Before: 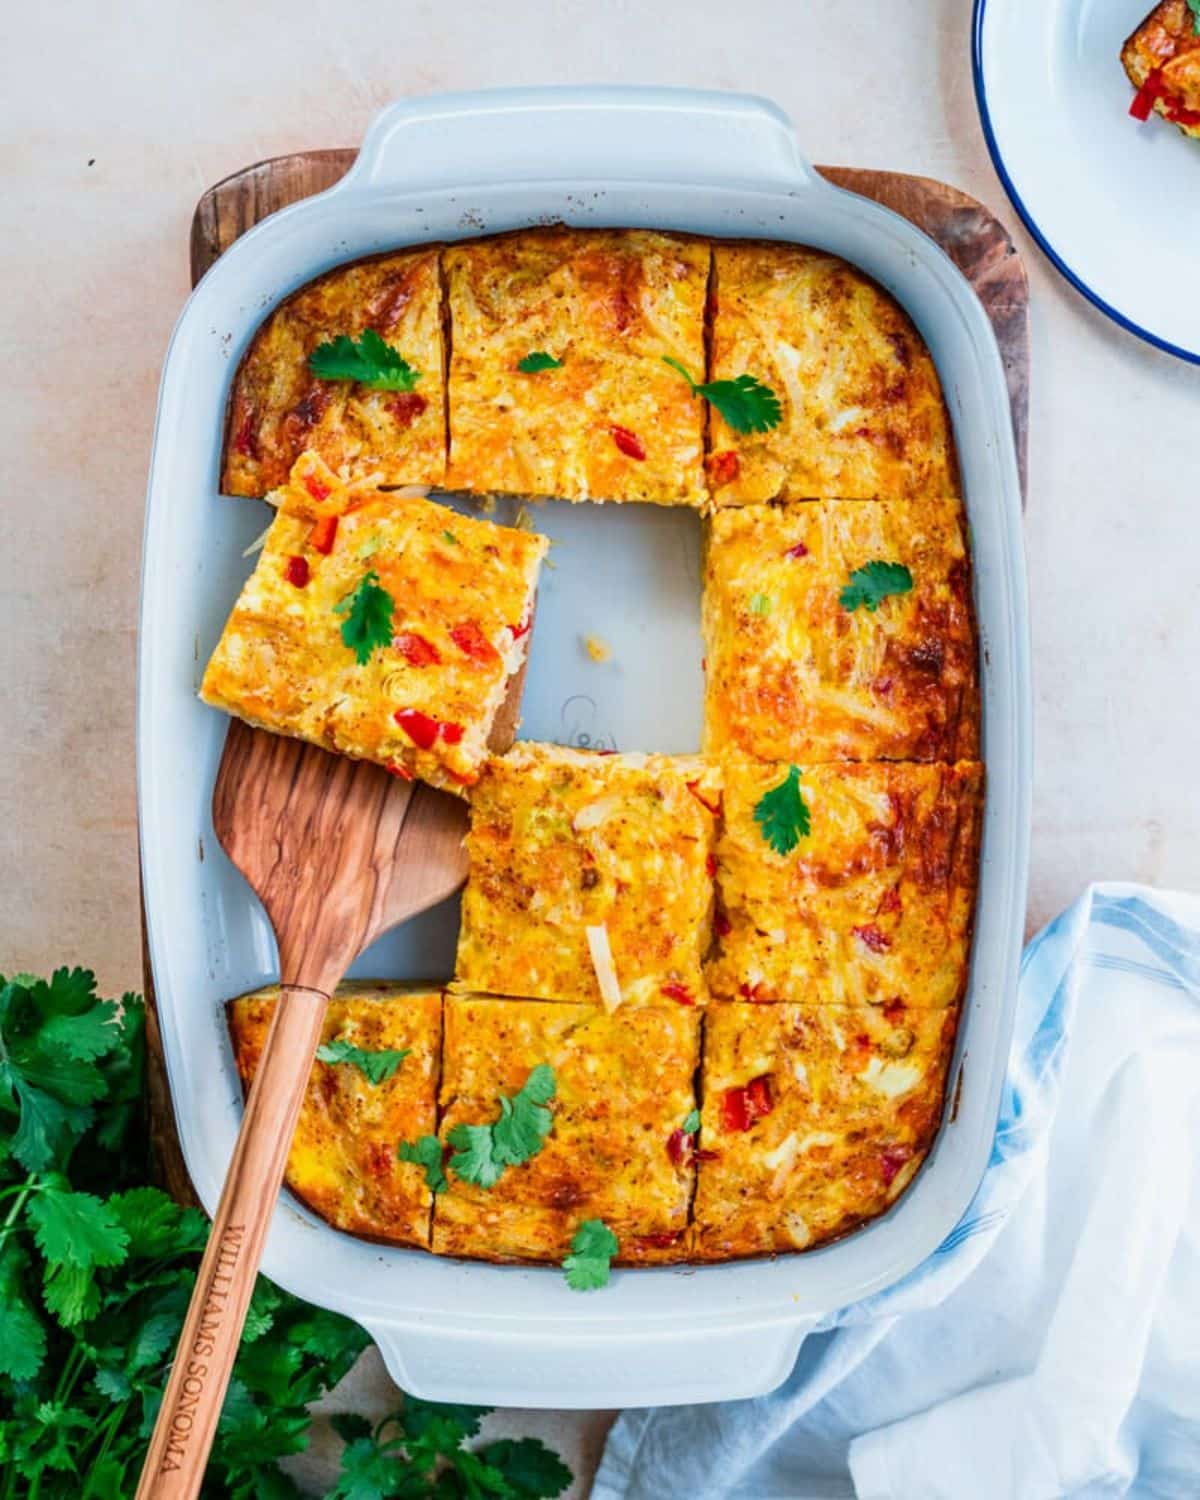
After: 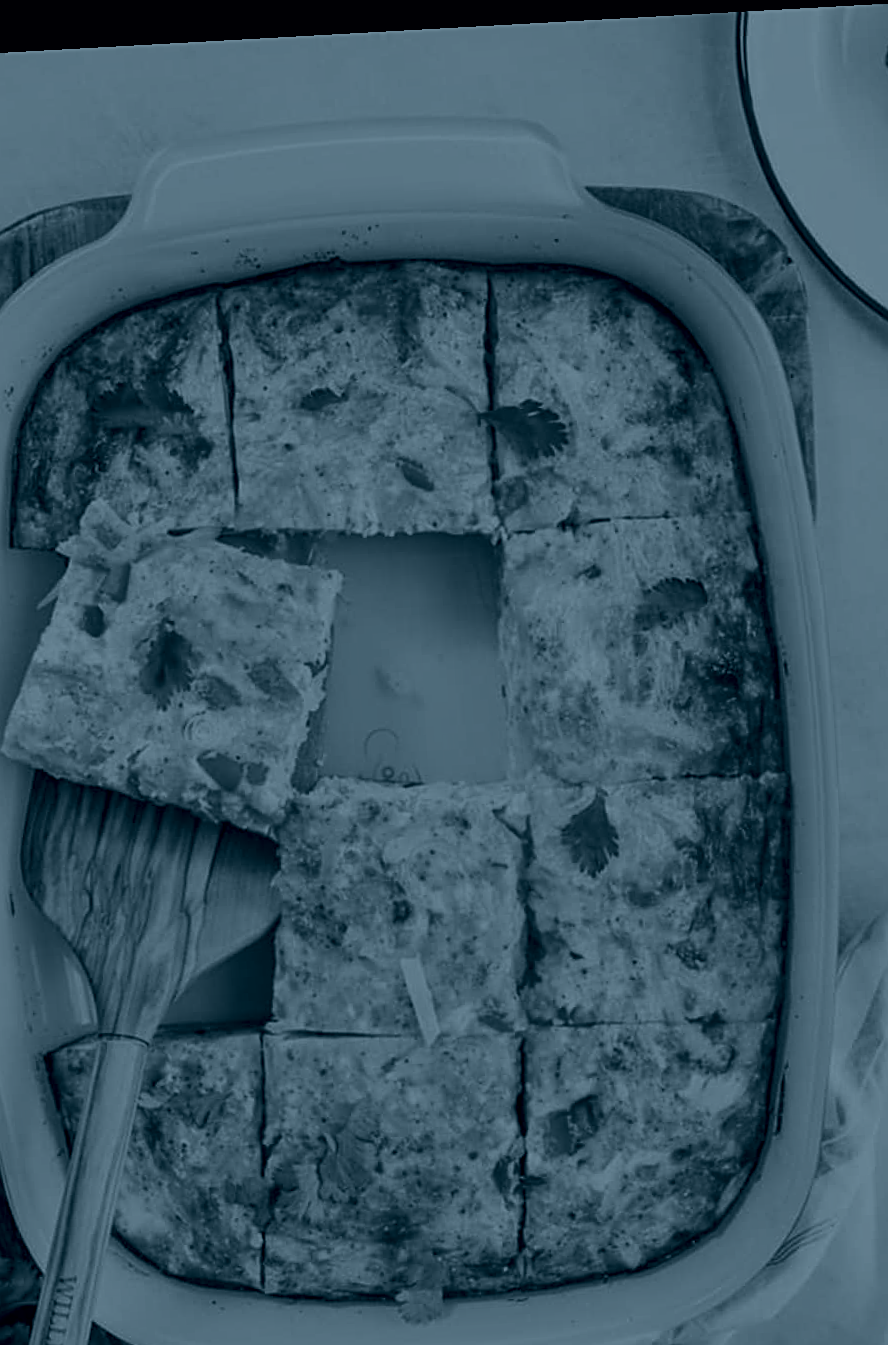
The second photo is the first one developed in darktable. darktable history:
color zones: curves: ch0 [(0.224, 0.526) (0.75, 0.5)]; ch1 [(0.055, 0.526) (0.224, 0.761) (0.377, 0.526) (0.75, 0.5)]
crop: left 18.479%, right 12.2%, bottom 13.971%
colorize: hue 194.4°, saturation 29%, source mix 61.75%, lightness 3.98%, version 1
shadows and highlights: shadows 29.61, highlights -30.47, low approximation 0.01, soften with gaussian
sharpen: on, module defaults
color correction: highlights a* 2.75, highlights b* 5, shadows a* -2.04, shadows b* -4.84, saturation 0.8
rotate and perspective: rotation -3.18°, automatic cropping off
